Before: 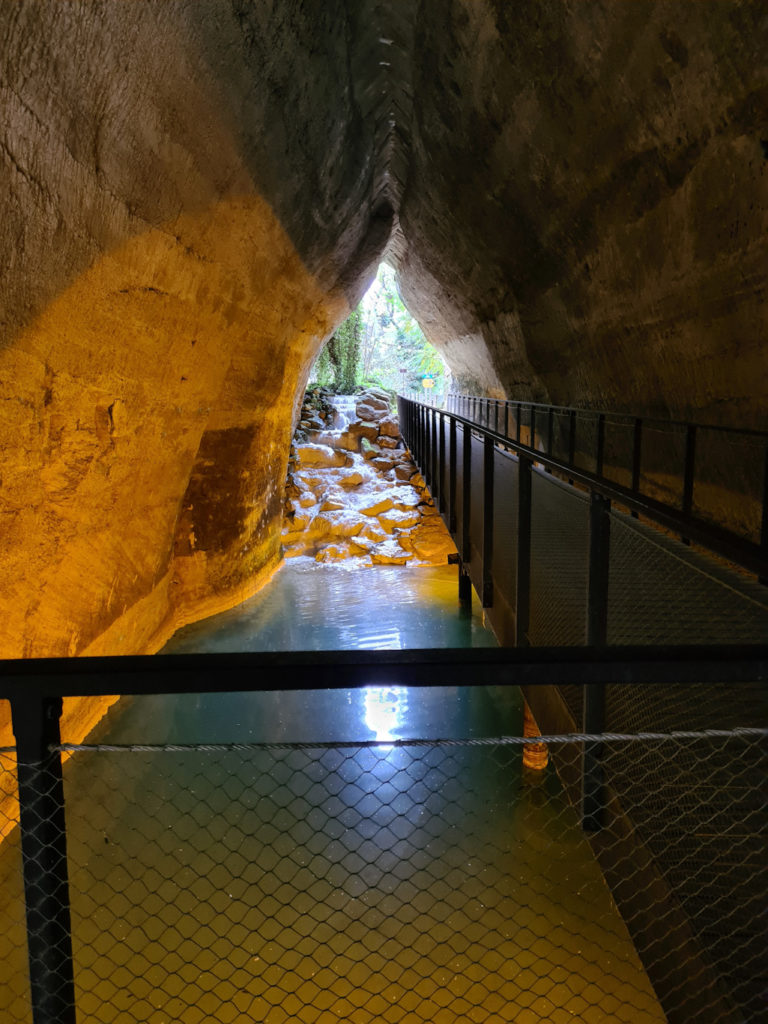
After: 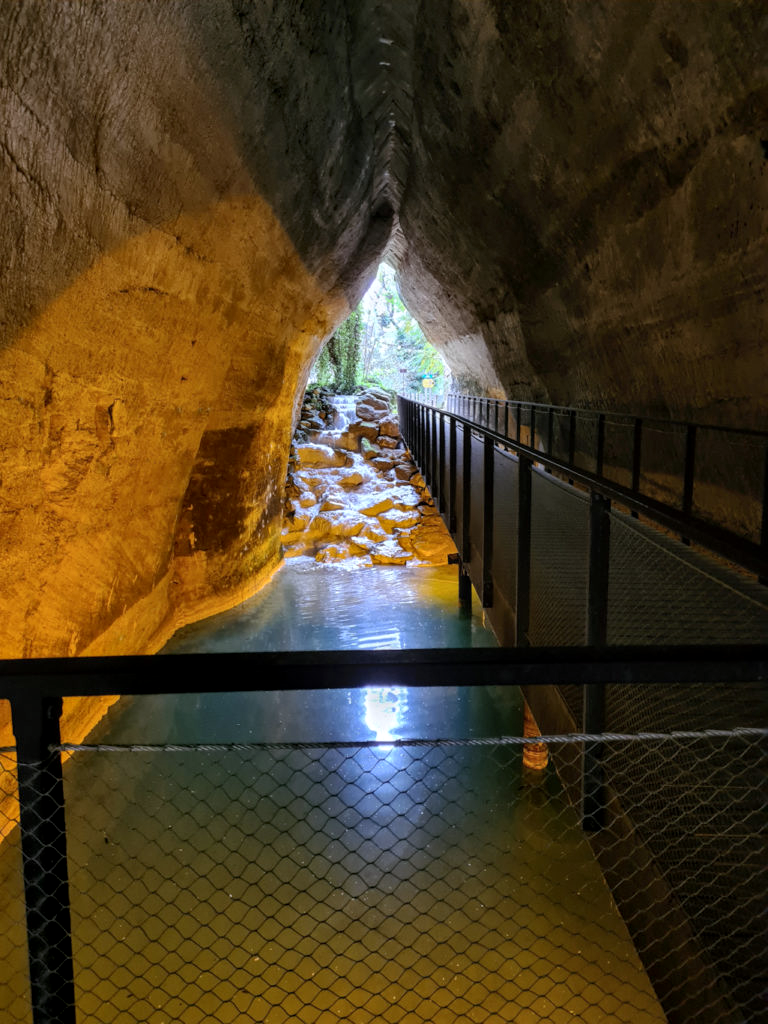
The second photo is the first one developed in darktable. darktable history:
local contrast: on, module defaults
white balance: red 0.976, blue 1.04
